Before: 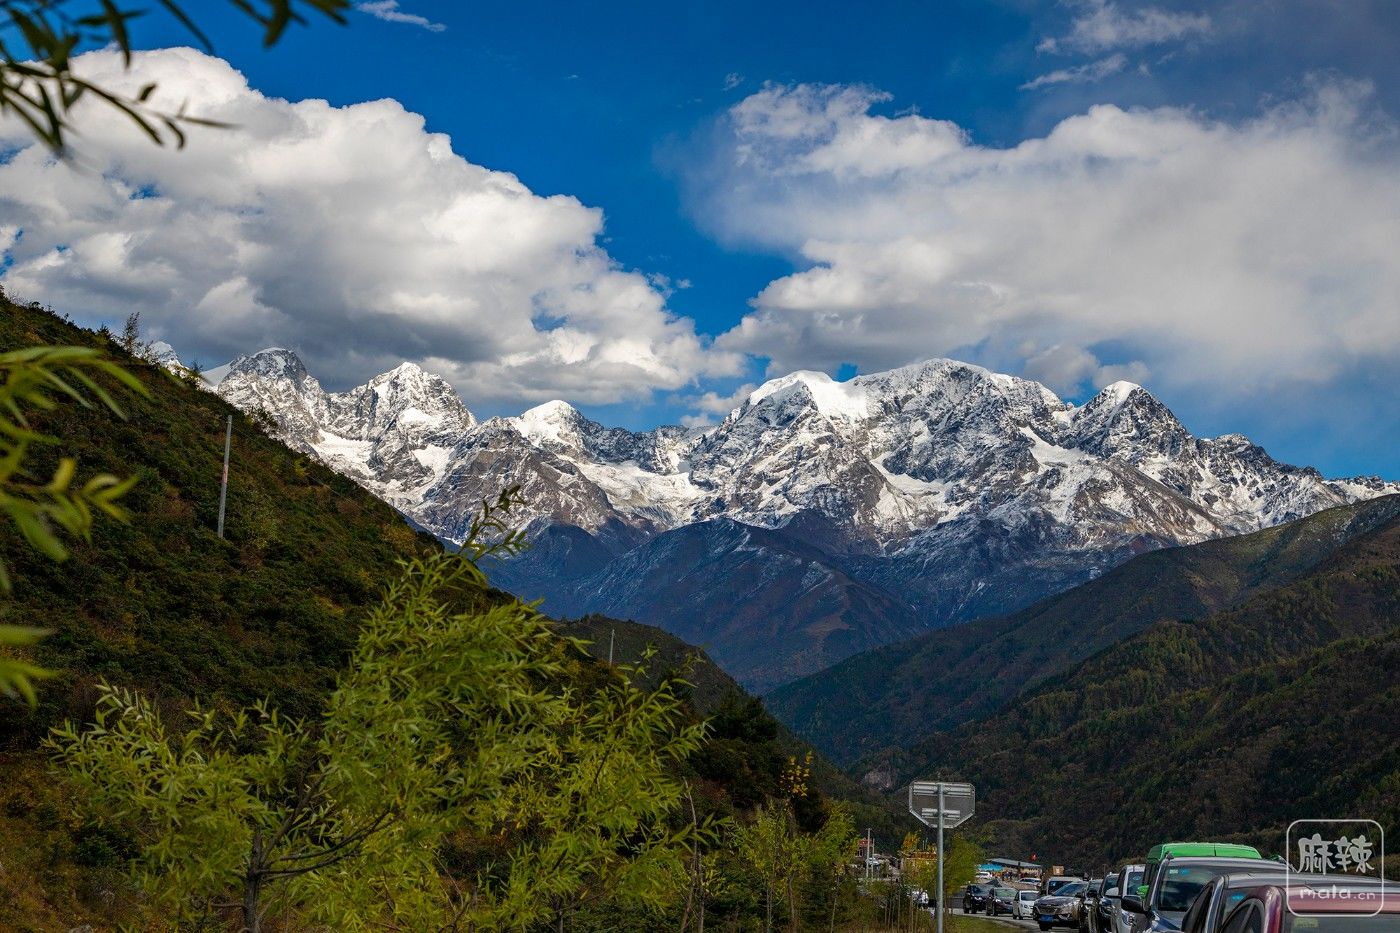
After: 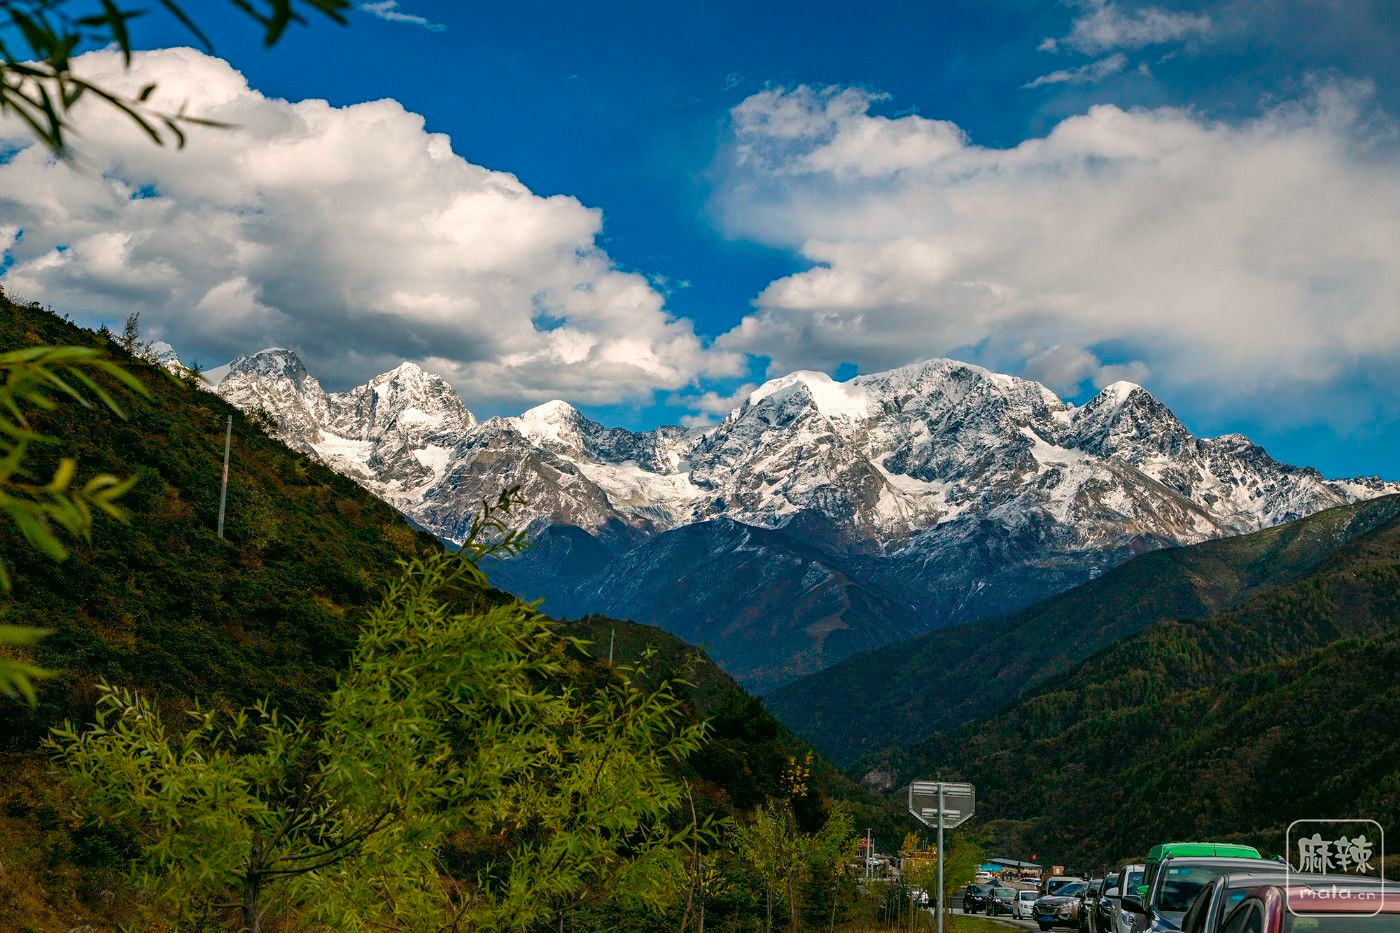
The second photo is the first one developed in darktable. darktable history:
color correction: highlights a* 4.61, highlights b* 4.94, shadows a* -7.4, shadows b* 4.62
levels: levels [0, 0.492, 0.984]
